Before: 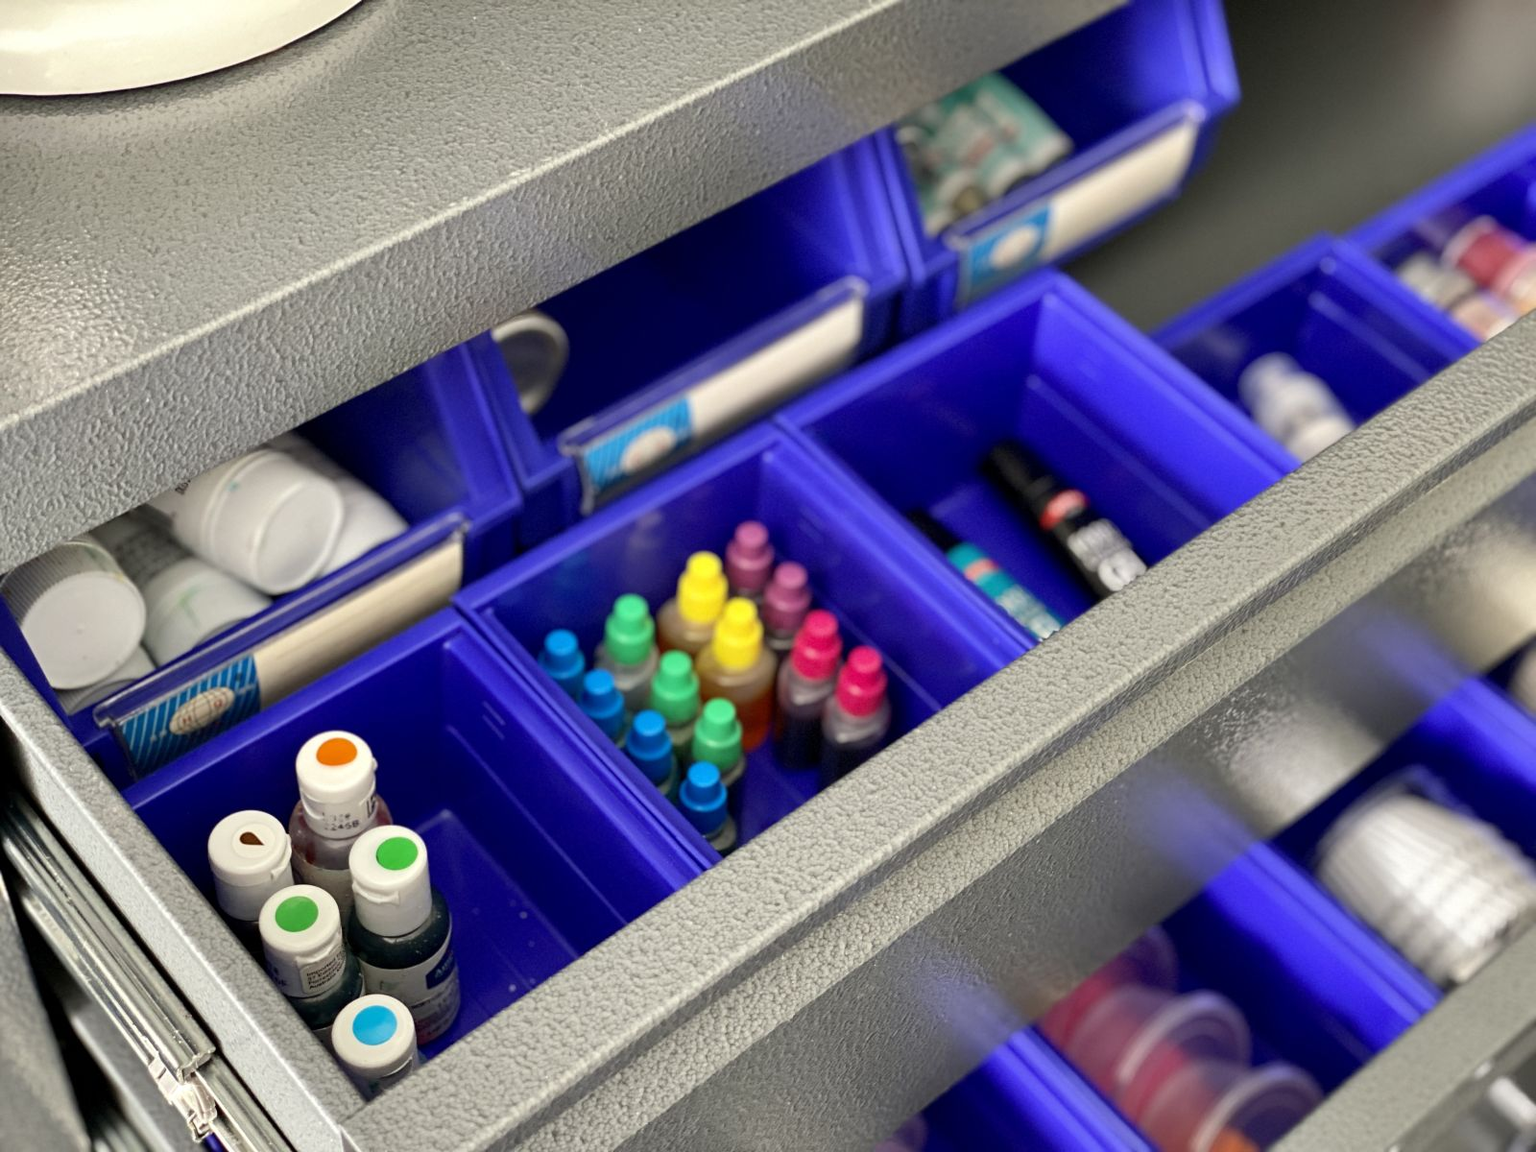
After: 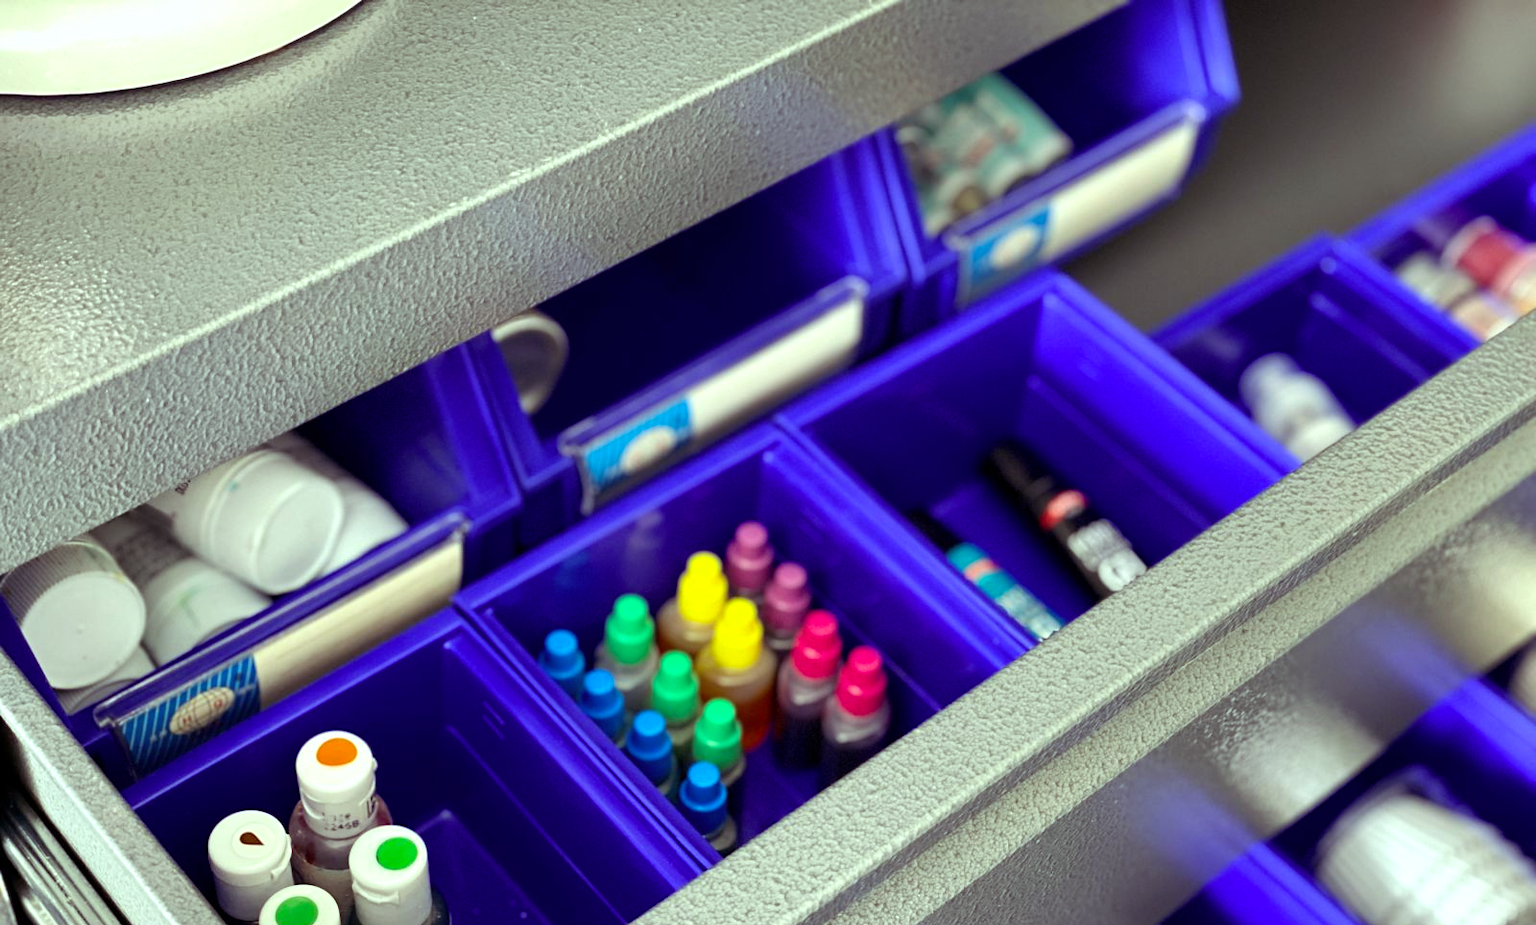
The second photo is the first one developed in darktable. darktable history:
crop: bottom 19.644%
color balance rgb: shadows lift › luminance 0.49%, shadows lift › chroma 6.83%, shadows lift › hue 300.29°, power › hue 208.98°, highlights gain › luminance 20.24%, highlights gain › chroma 2.73%, highlights gain › hue 173.85°, perceptual saturation grading › global saturation 18.05%
